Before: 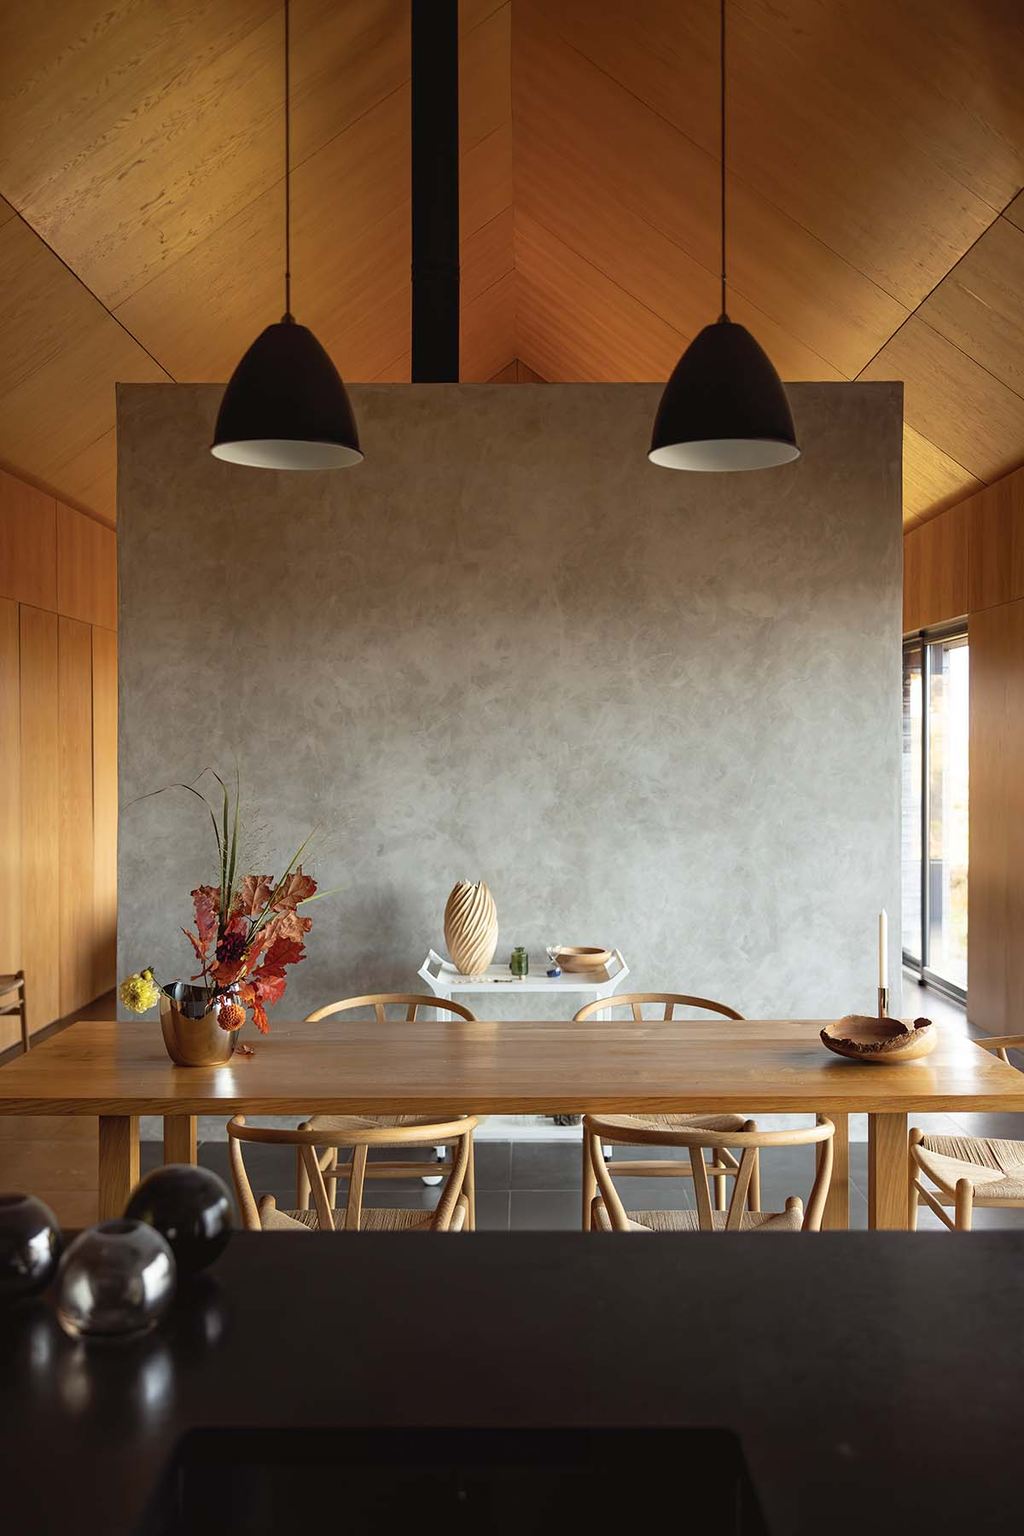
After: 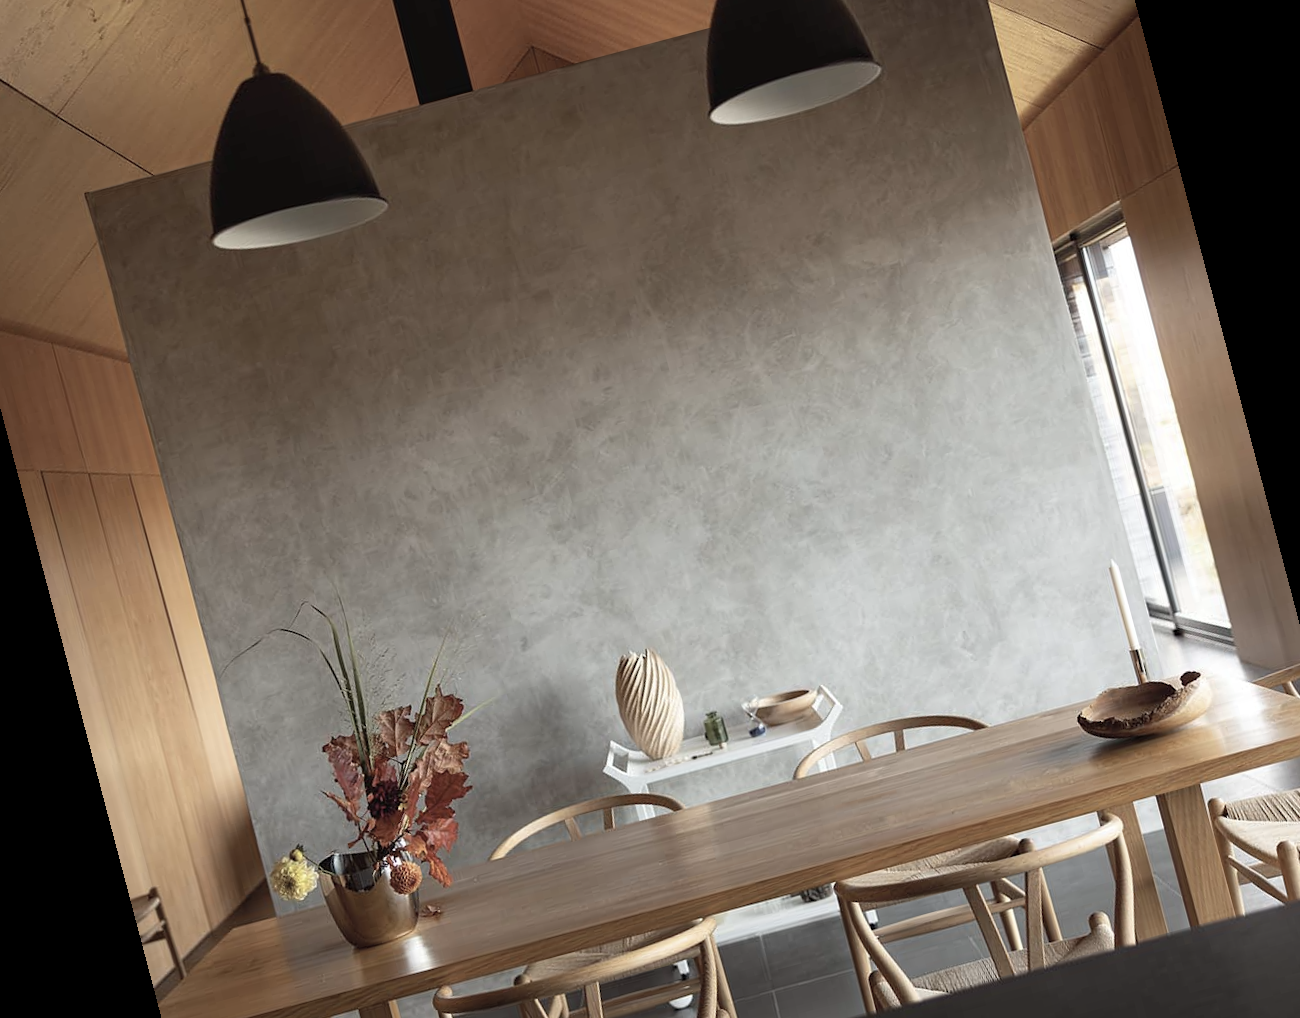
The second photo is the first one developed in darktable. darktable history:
color correction: saturation 0.57
rotate and perspective: rotation -14.8°, crop left 0.1, crop right 0.903, crop top 0.25, crop bottom 0.748
